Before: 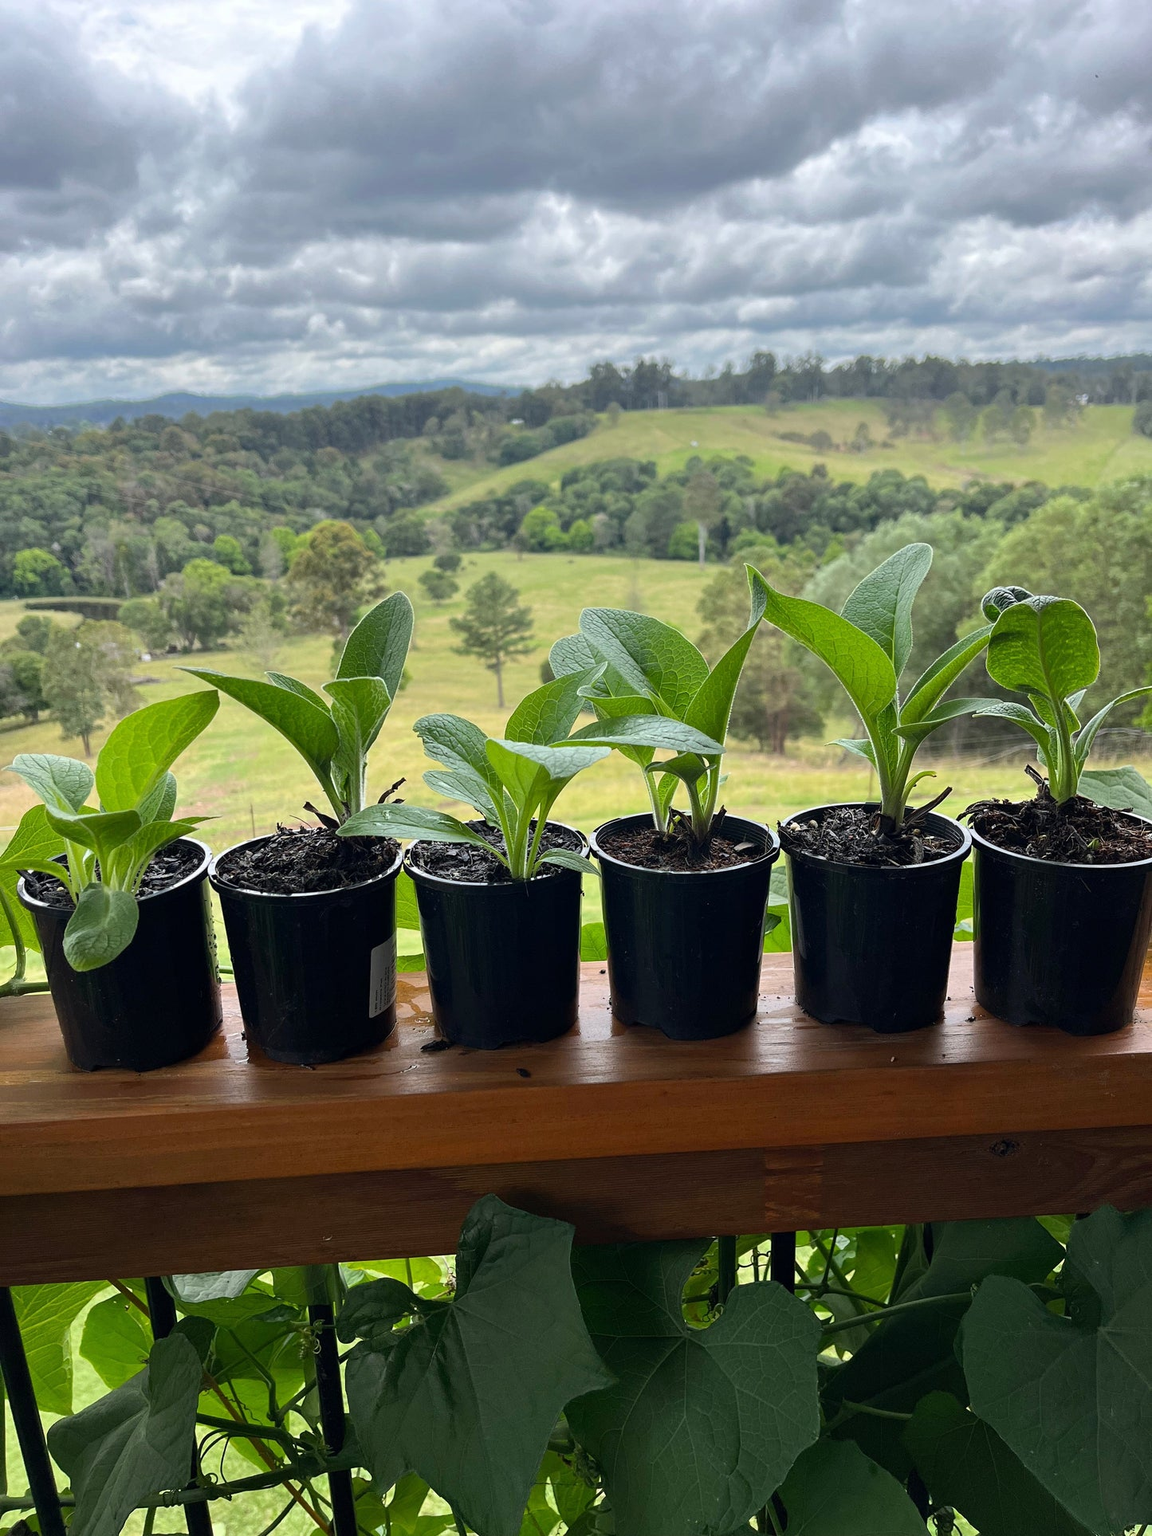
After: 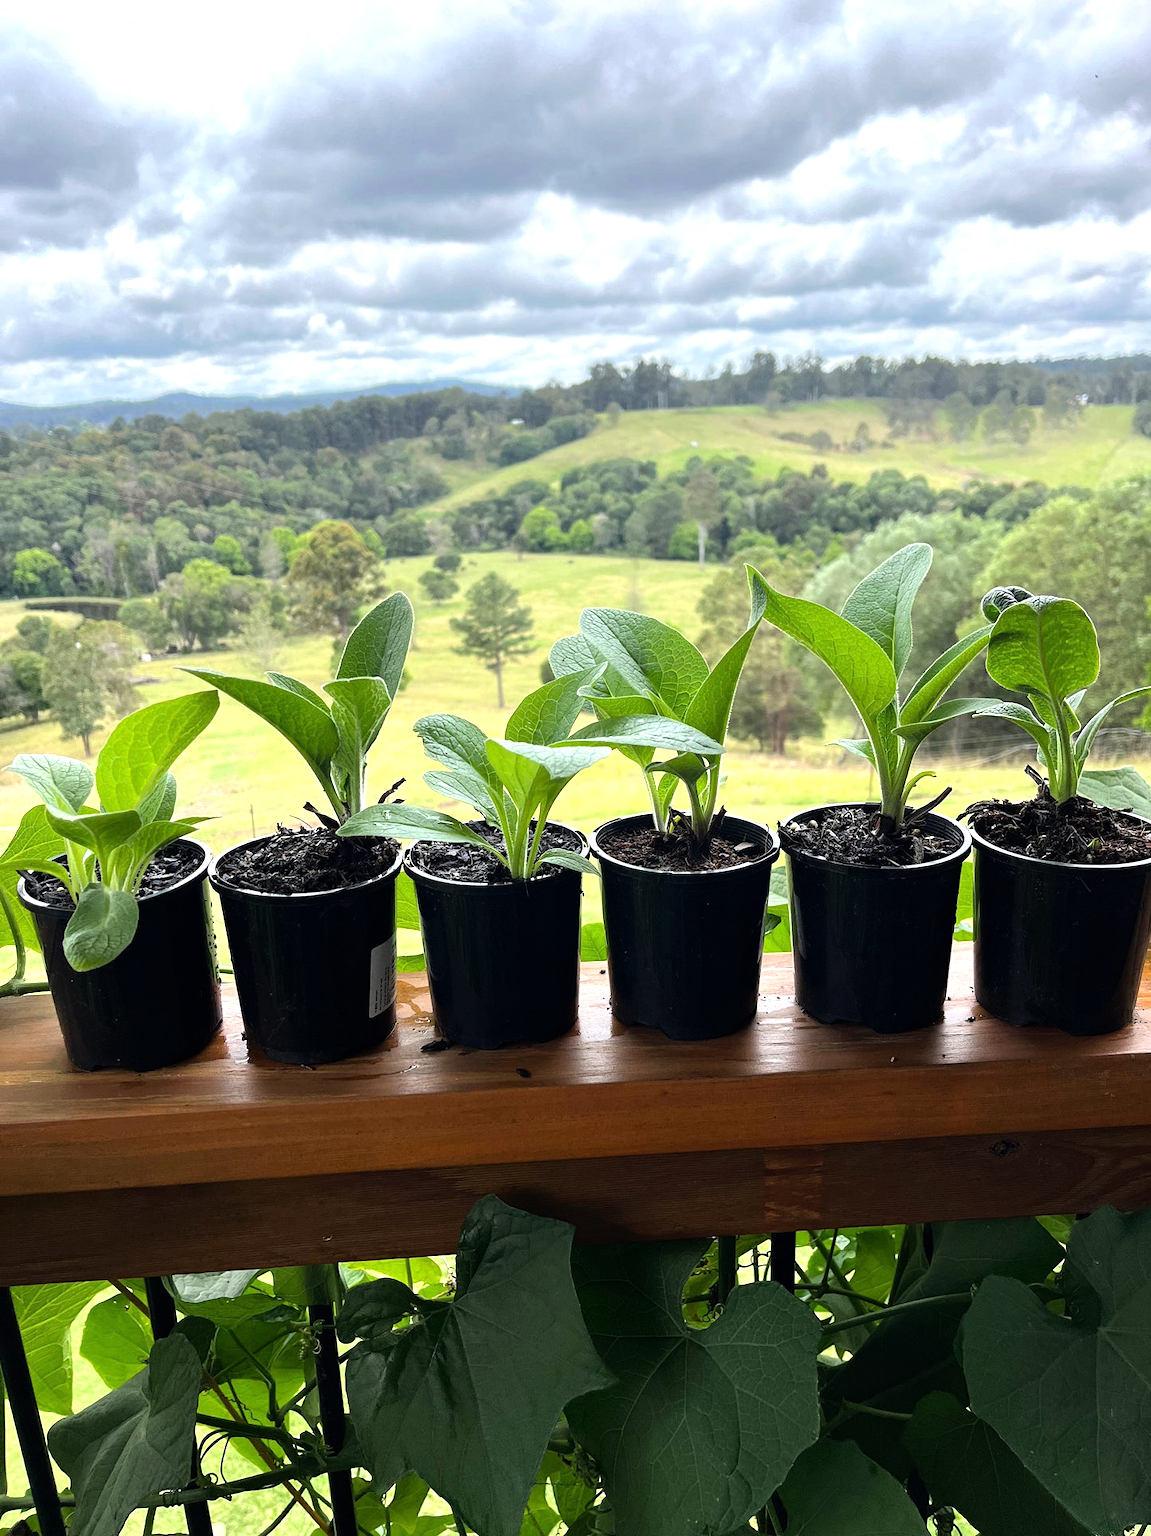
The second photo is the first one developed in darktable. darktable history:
tone equalizer: -8 EV -0.763 EV, -7 EV -0.737 EV, -6 EV -0.569 EV, -5 EV -0.421 EV, -3 EV 0.389 EV, -2 EV 0.6 EV, -1 EV 0.683 EV, +0 EV 0.734 EV
